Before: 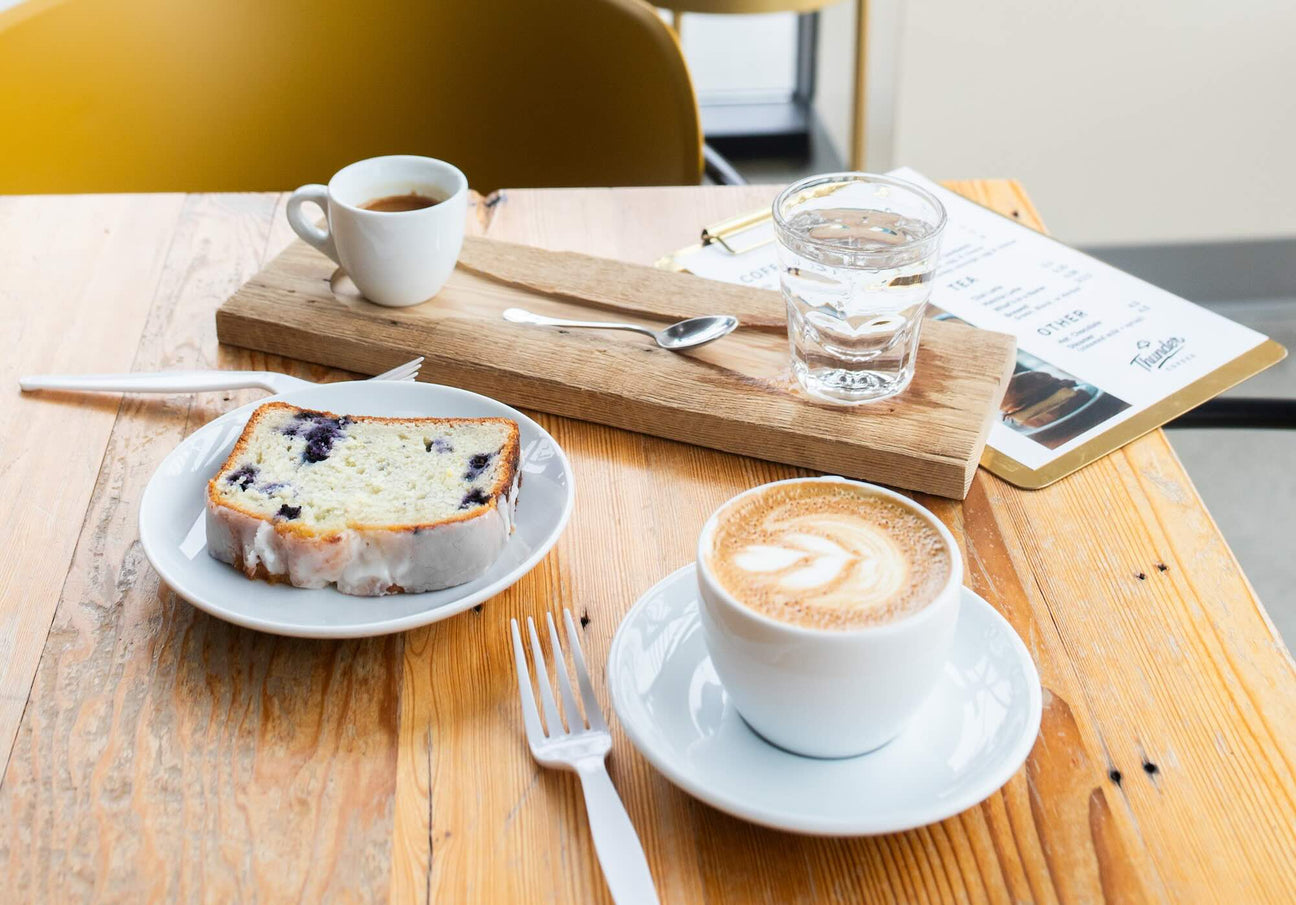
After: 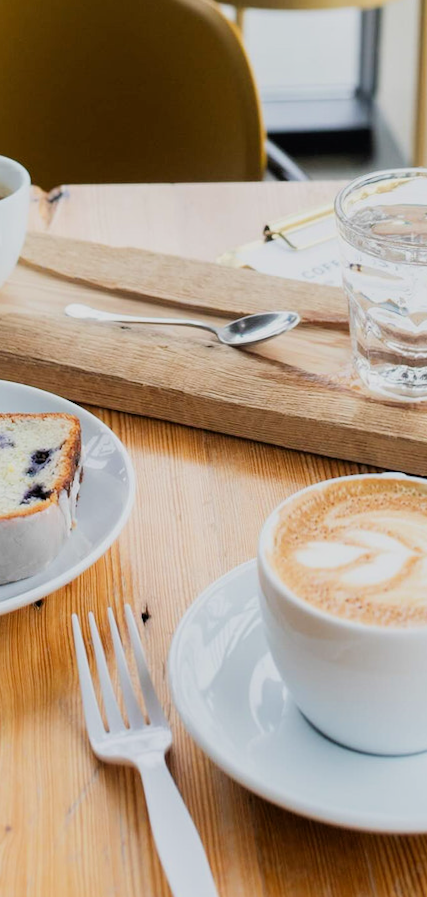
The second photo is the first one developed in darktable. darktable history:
crop: left 33.36%, right 33.36%
rotate and perspective: rotation 0.192°, lens shift (horizontal) -0.015, crop left 0.005, crop right 0.996, crop top 0.006, crop bottom 0.99
filmic rgb: black relative exposure -8.15 EV, white relative exposure 3.76 EV, hardness 4.46
